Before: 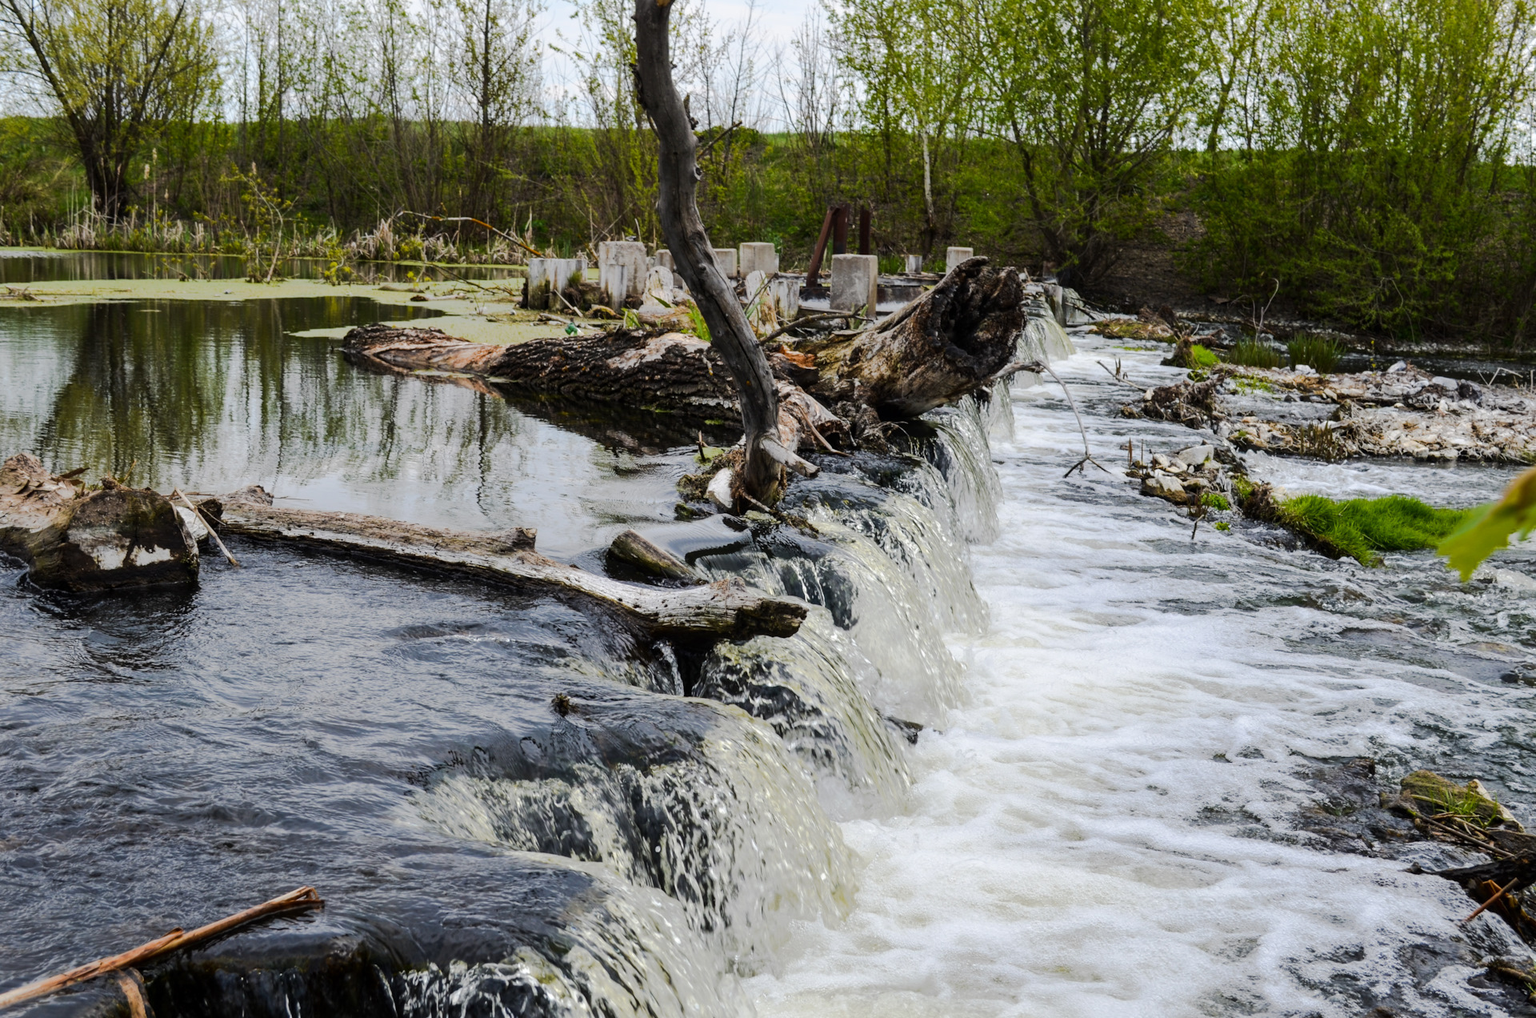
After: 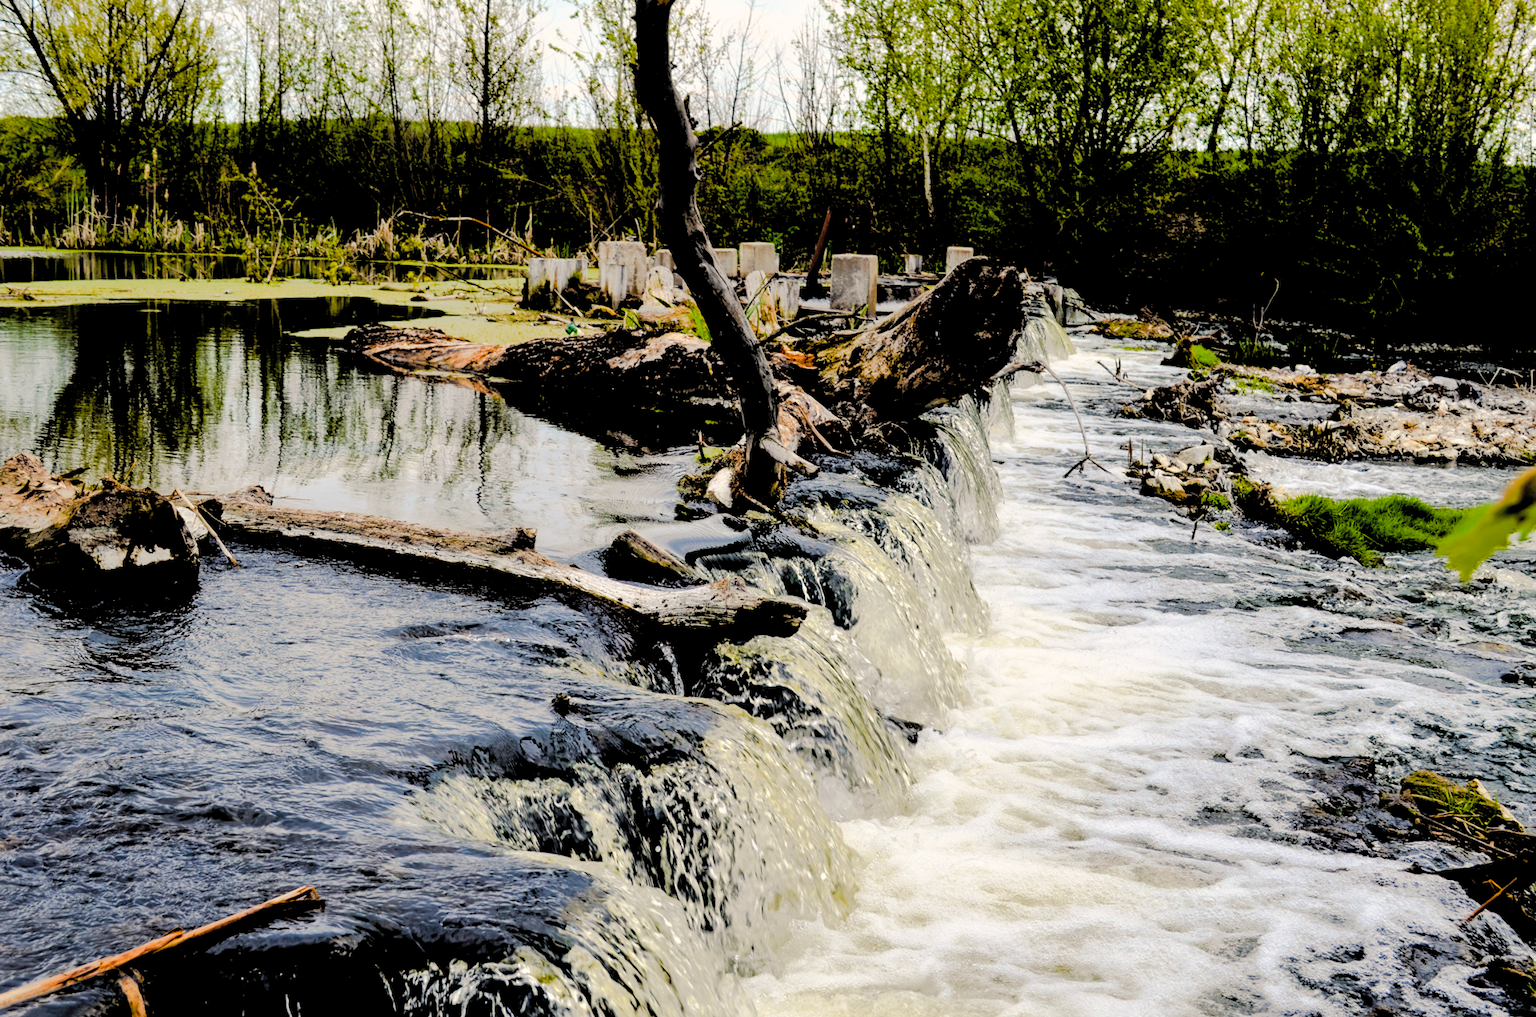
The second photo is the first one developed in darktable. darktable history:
shadows and highlights: on, module defaults
color balance rgb: highlights gain › chroma 3.055%, highlights gain › hue 75.54°, linear chroma grading › global chroma 14.551%, perceptual saturation grading › global saturation 20%, perceptual saturation grading › highlights -25.808%, perceptual saturation grading › shadows 49.652%
exposure: exposure 0.189 EV, compensate highlight preservation false
contrast brightness saturation: contrast 0.031, brightness 0.057, saturation 0.129
filmic rgb: middle gray luminance 13.45%, black relative exposure -2.09 EV, white relative exposure 3.09 EV, target black luminance 0%, hardness 1.79, latitude 58.42%, contrast 1.739, highlights saturation mix 5.8%, shadows ↔ highlights balance -36.74%, preserve chrominance max RGB
